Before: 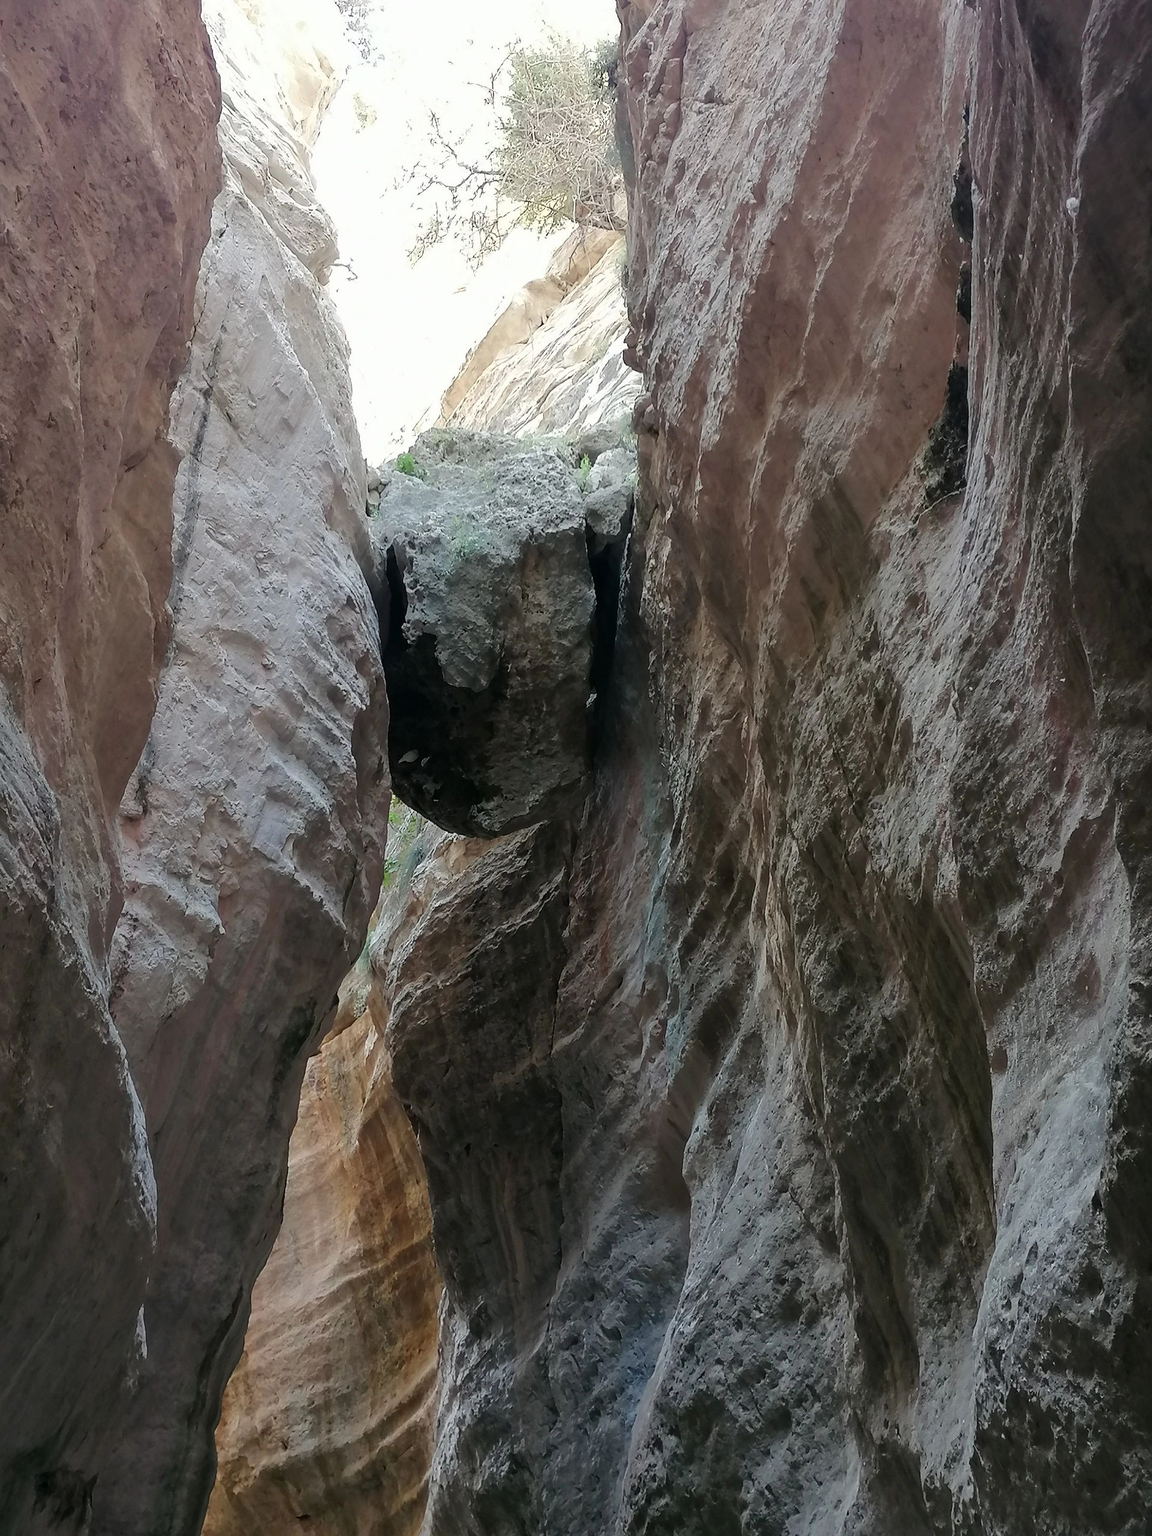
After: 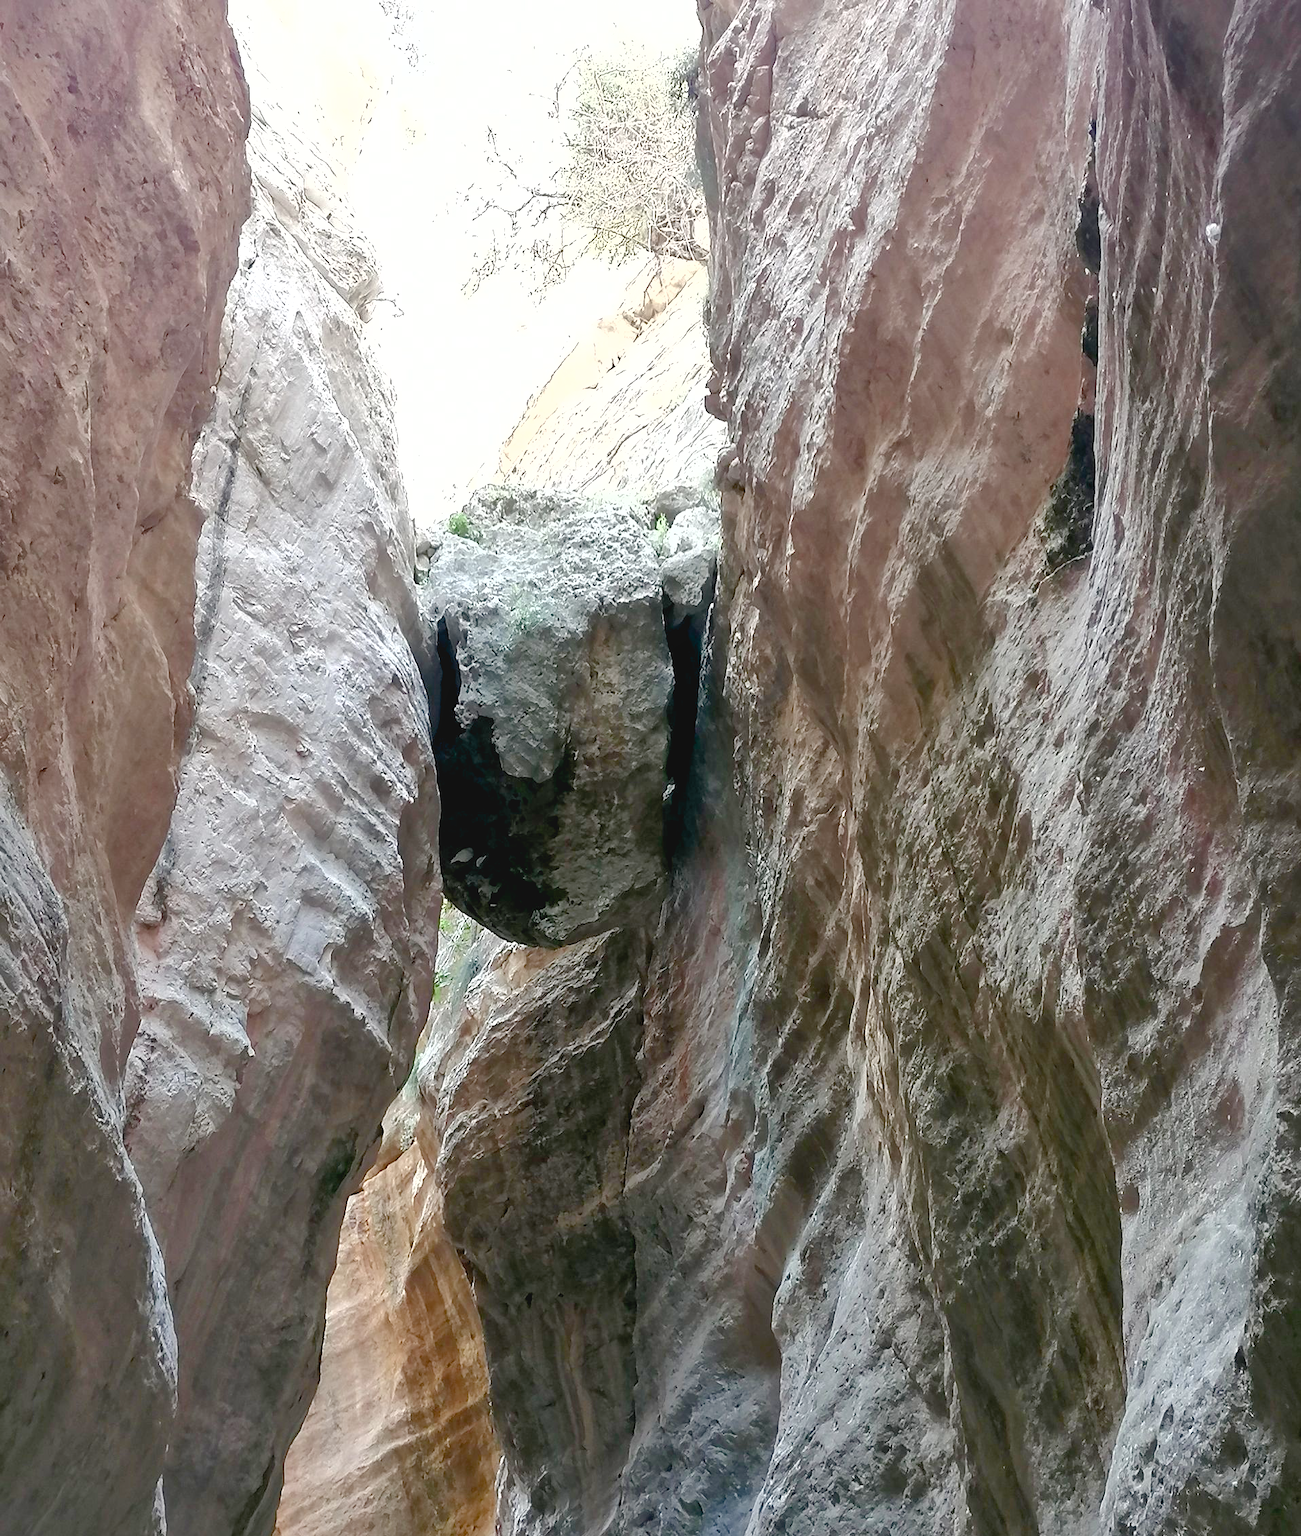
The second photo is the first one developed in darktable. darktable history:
shadows and highlights: shadows color adjustment 99.13%, highlights color adjustment 0.284%
exposure: black level correction 0, exposure 1.199 EV, compensate highlight preservation false
color balance rgb: global offset › luminance -0.865%, perceptual saturation grading › global saturation 20%, perceptual saturation grading › highlights -50.016%, perceptual saturation grading › shadows 30.334%
contrast brightness saturation: contrast -0.086, brightness -0.044, saturation -0.112
crop and rotate: top 0%, bottom 11.542%
